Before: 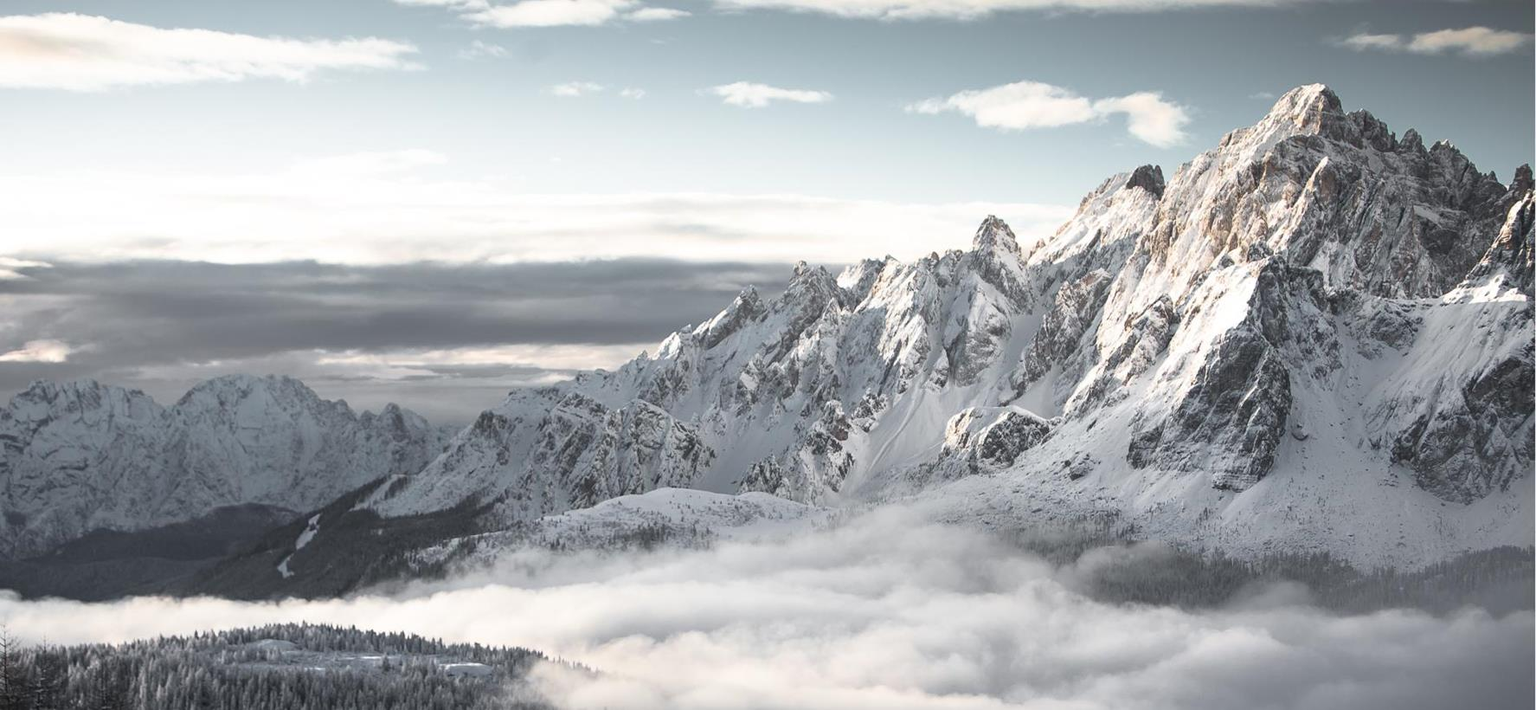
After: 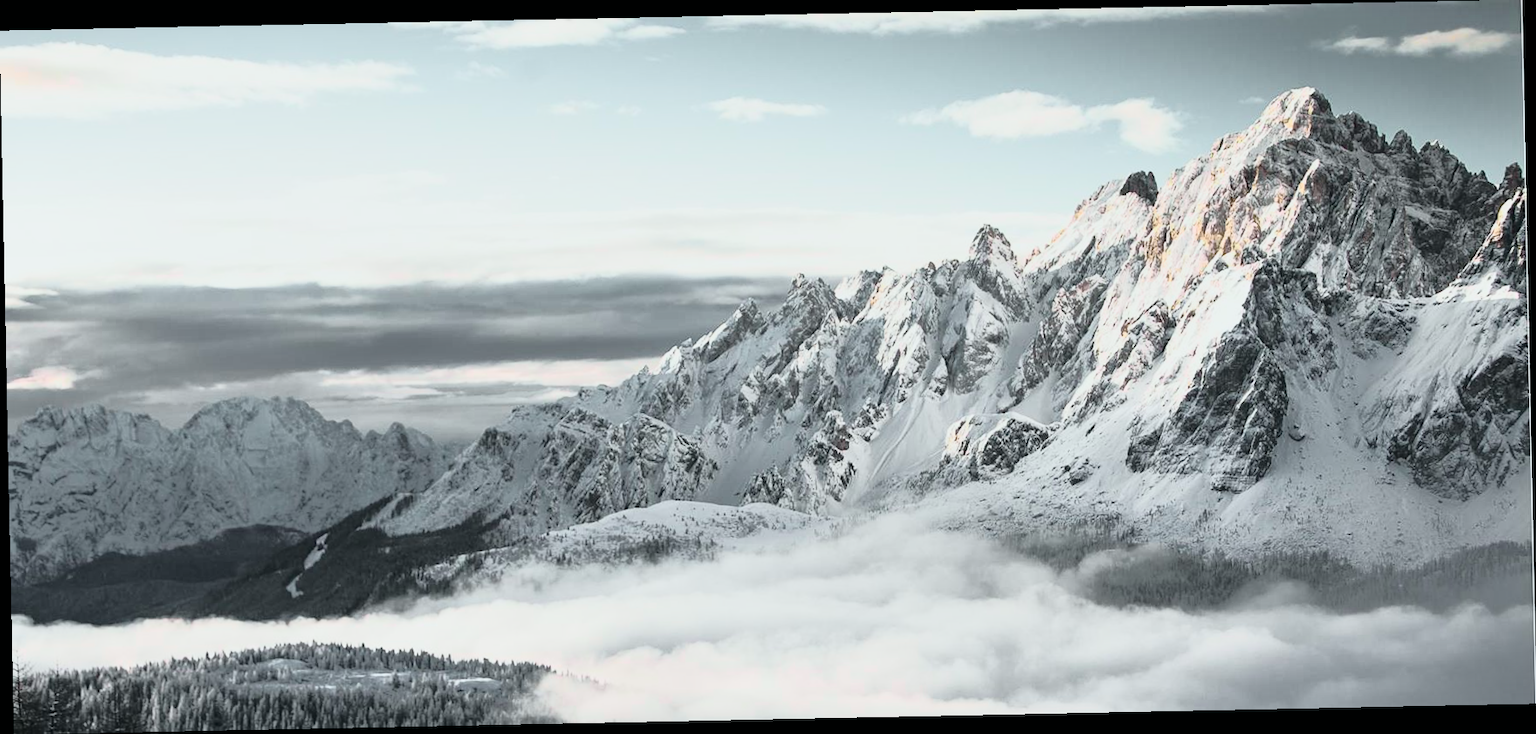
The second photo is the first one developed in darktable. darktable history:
rotate and perspective: rotation -1.17°, automatic cropping off
tone curve: curves: ch0 [(0, 0) (0.081, 0.044) (0.192, 0.125) (0.283, 0.238) (0.416, 0.449) (0.495, 0.524) (0.661, 0.756) (0.788, 0.87) (1, 0.951)]; ch1 [(0, 0) (0.161, 0.092) (0.35, 0.33) (0.392, 0.392) (0.427, 0.426) (0.479, 0.472) (0.505, 0.497) (0.521, 0.524) (0.567, 0.56) (0.583, 0.592) (0.625, 0.627) (0.678, 0.733) (1, 1)]; ch2 [(0, 0) (0.346, 0.362) (0.404, 0.427) (0.502, 0.499) (0.531, 0.523) (0.544, 0.561) (0.58, 0.59) (0.629, 0.642) (0.717, 0.678) (1, 1)], color space Lab, independent channels, preserve colors none
shadows and highlights: shadows 37.27, highlights -28.18, soften with gaussian
